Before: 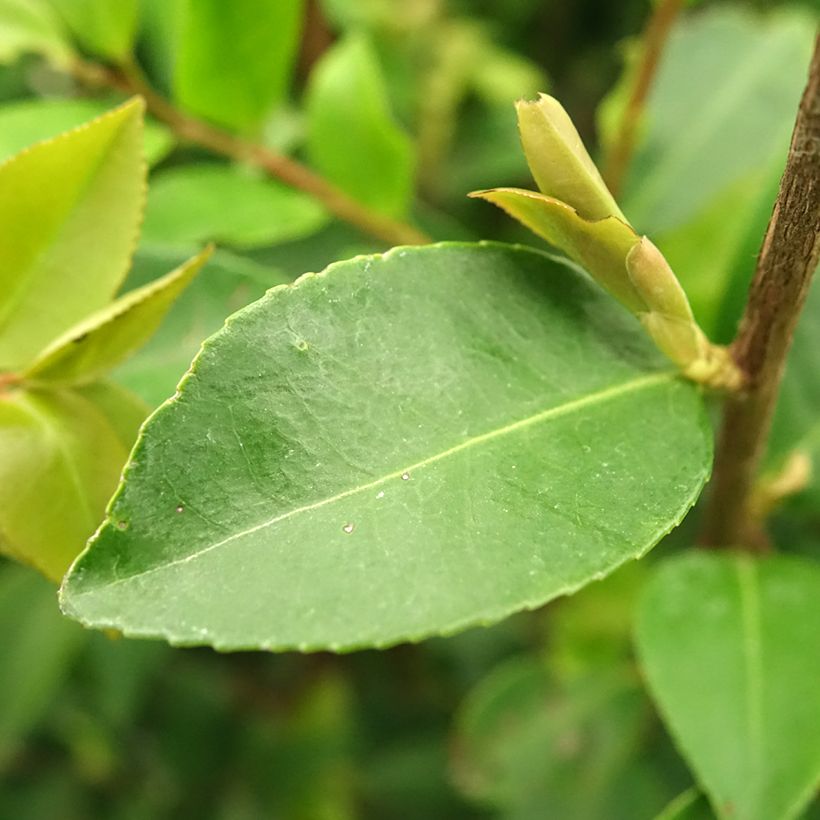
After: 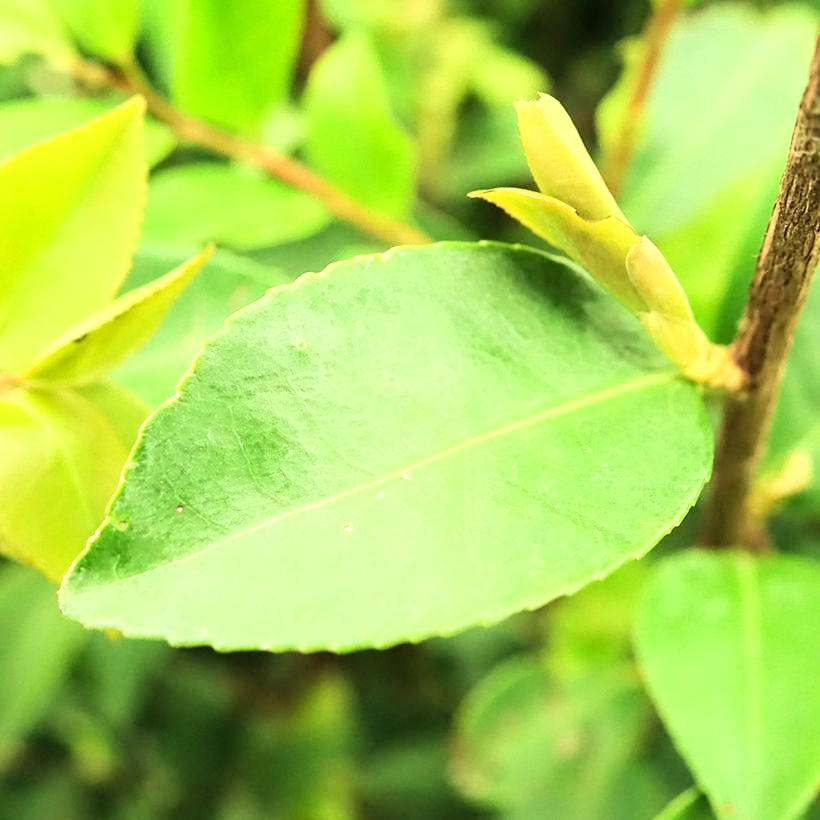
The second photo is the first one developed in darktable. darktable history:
velvia: on, module defaults
base curve: curves: ch0 [(0, 0) (0.007, 0.004) (0.027, 0.03) (0.046, 0.07) (0.207, 0.54) (0.442, 0.872) (0.673, 0.972) (1, 1)]
